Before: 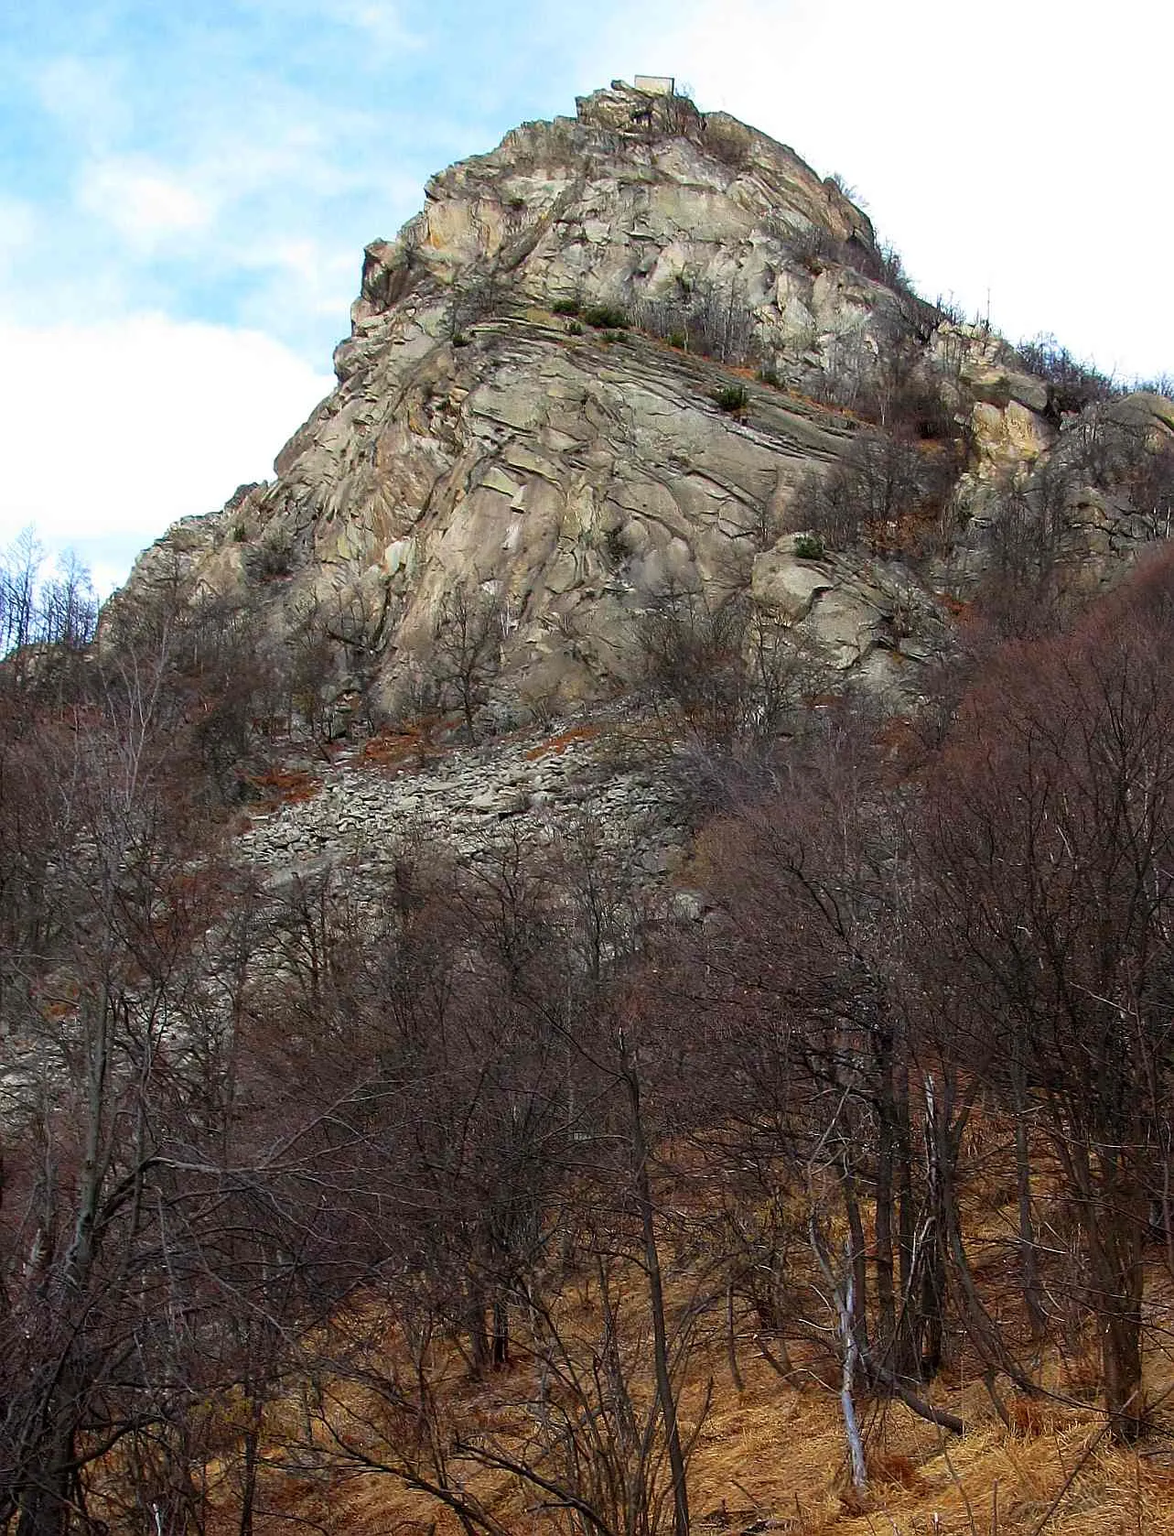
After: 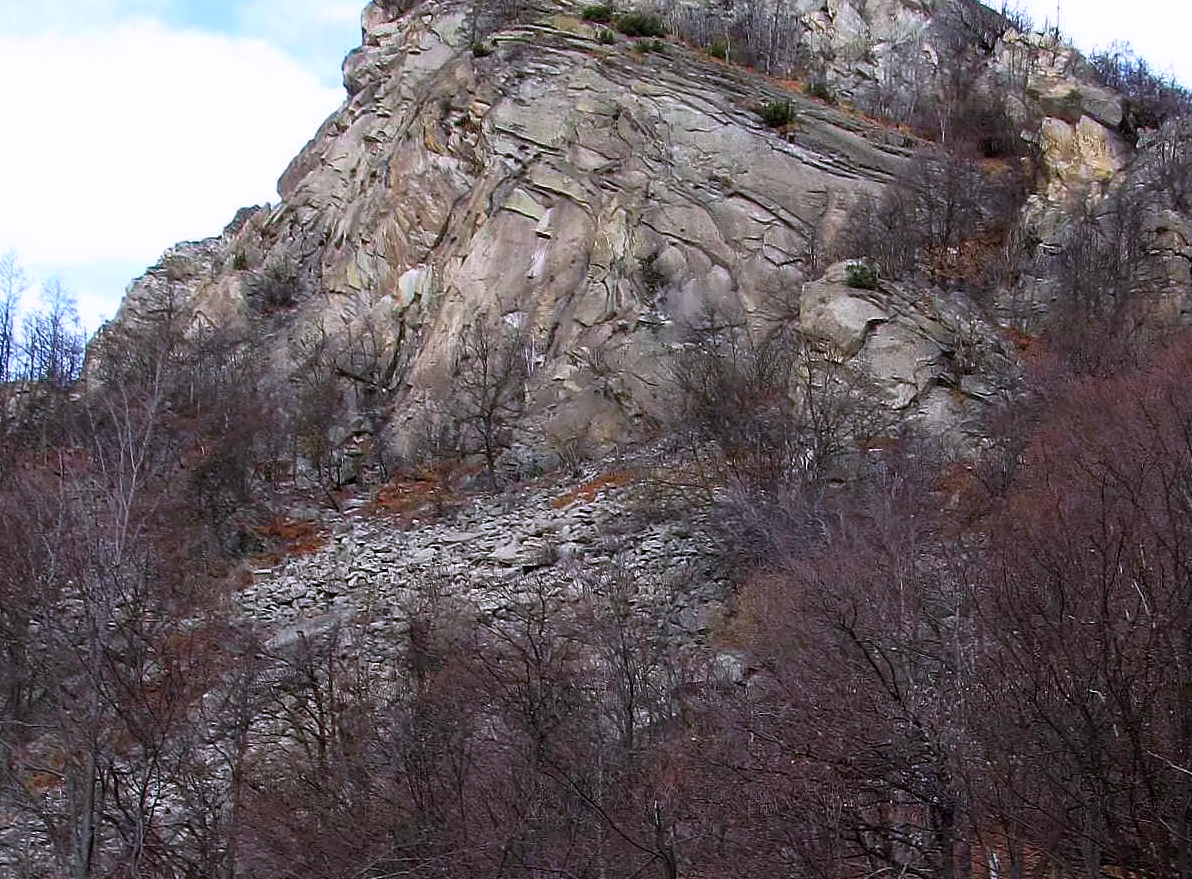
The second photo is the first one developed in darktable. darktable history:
color calibration: illuminant as shot in camera, x 0.363, y 0.385, temperature 4528.04 K
crop: left 1.744%, top 19.225%, right 5.069%, bottom 28.357%
